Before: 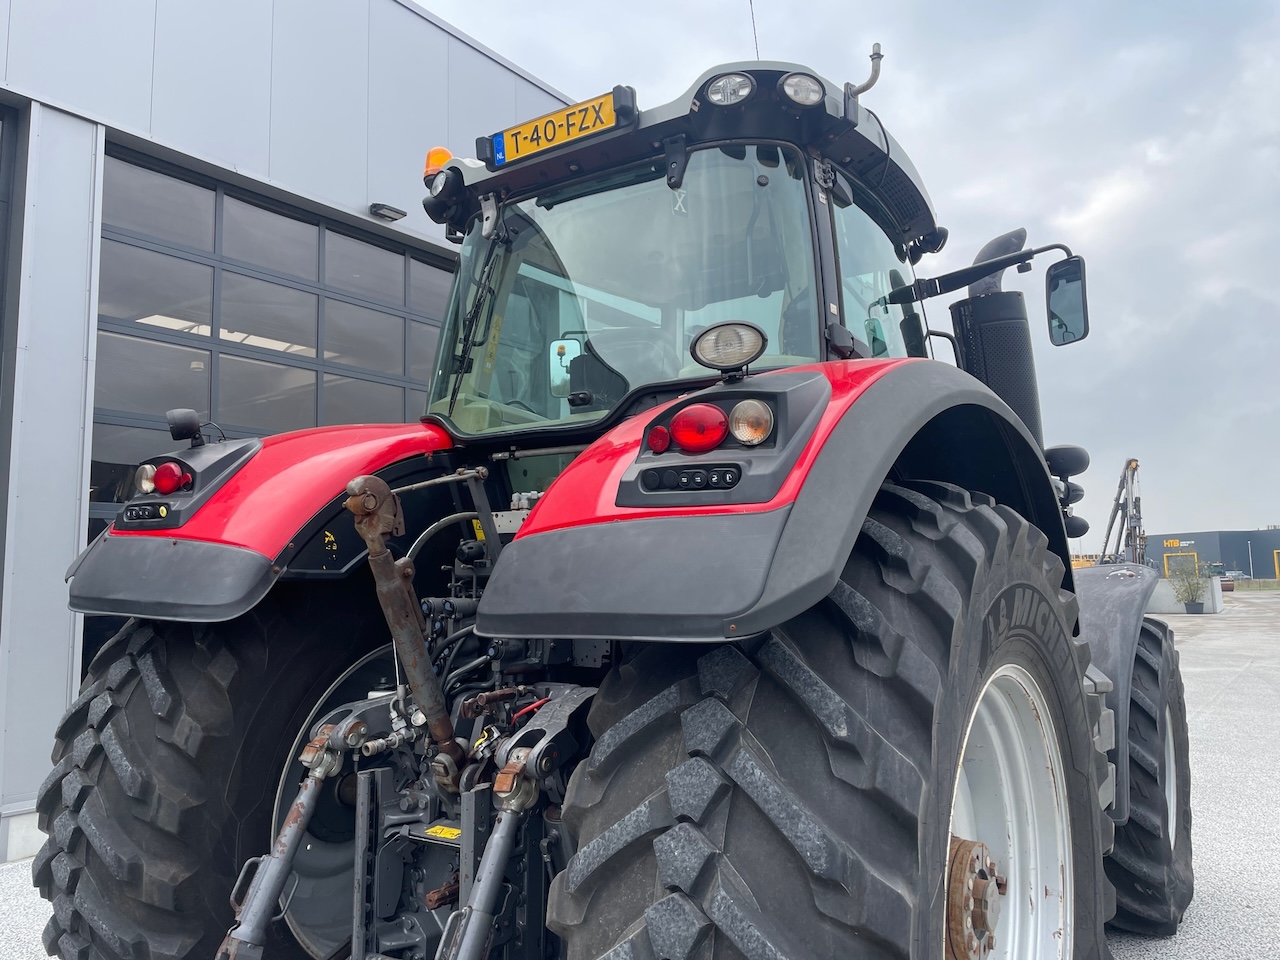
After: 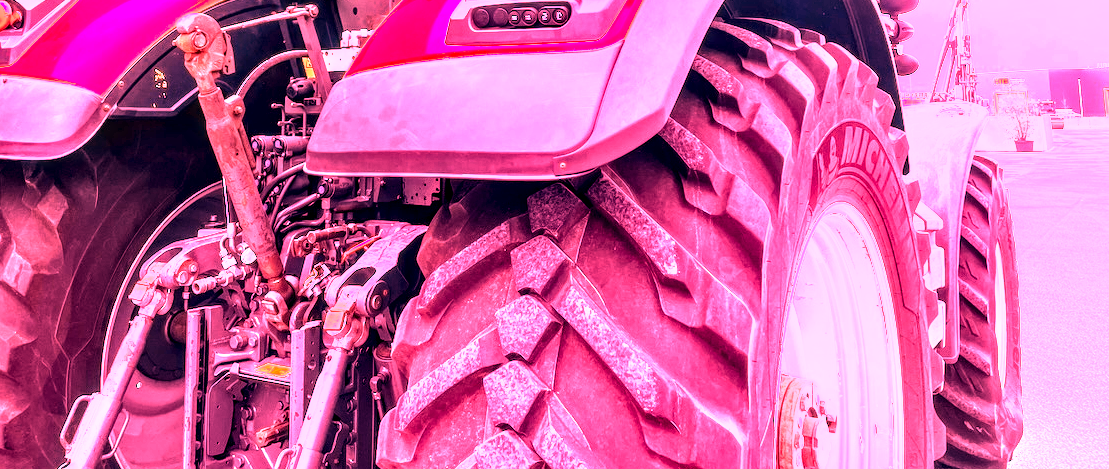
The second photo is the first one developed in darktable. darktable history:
local contrast: highlights 80%, shadows 57%, detail 175%, midtone range 0.602
crop and rotate: left 13.306%, top 48.129%, bottom 2.928%
white balance: red 4.26, blue 1.802
